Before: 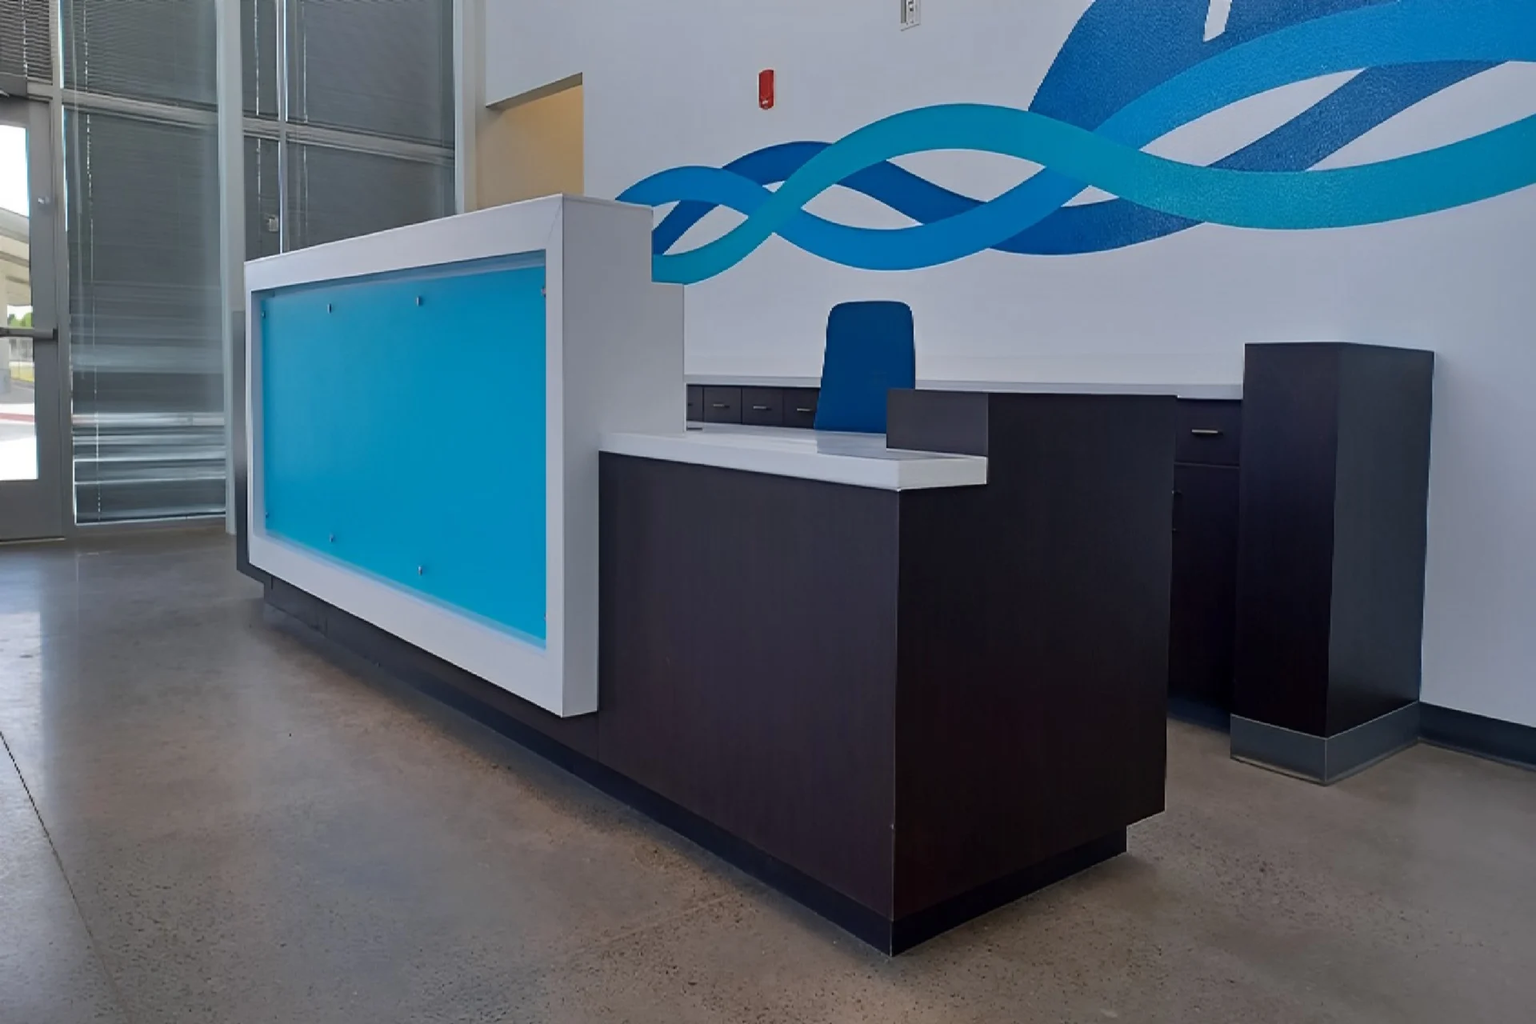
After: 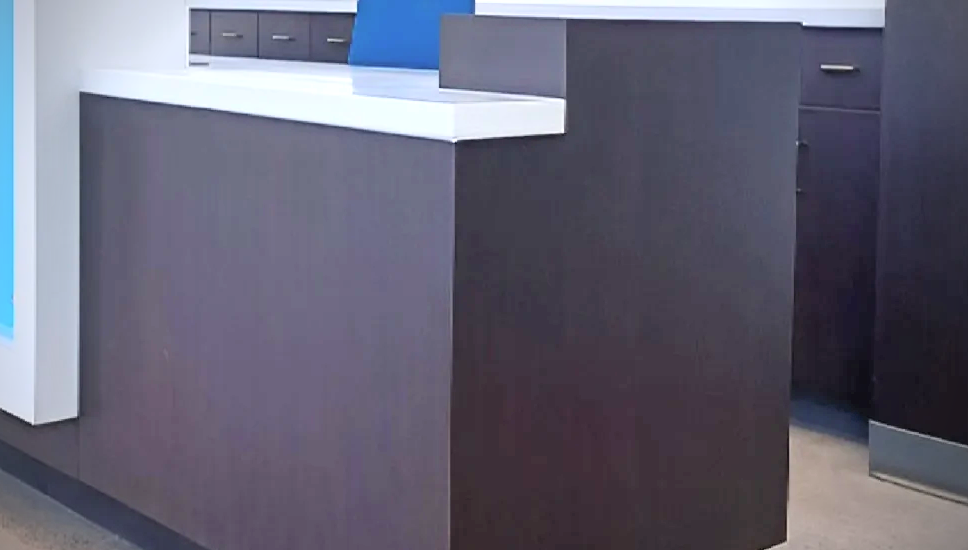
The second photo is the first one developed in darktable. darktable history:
vignetting: brightness -0.692
exposure: black level correction 0, exposure 1.199 EV, compensate exposure bias true, compensate highlight preservation false
crop: left 34.875%, top 36.918%, right 14.675%, bottom 20.113%
contrast brightness saturation: contrast 0.1, brightness 0.297, saturation 0.144
